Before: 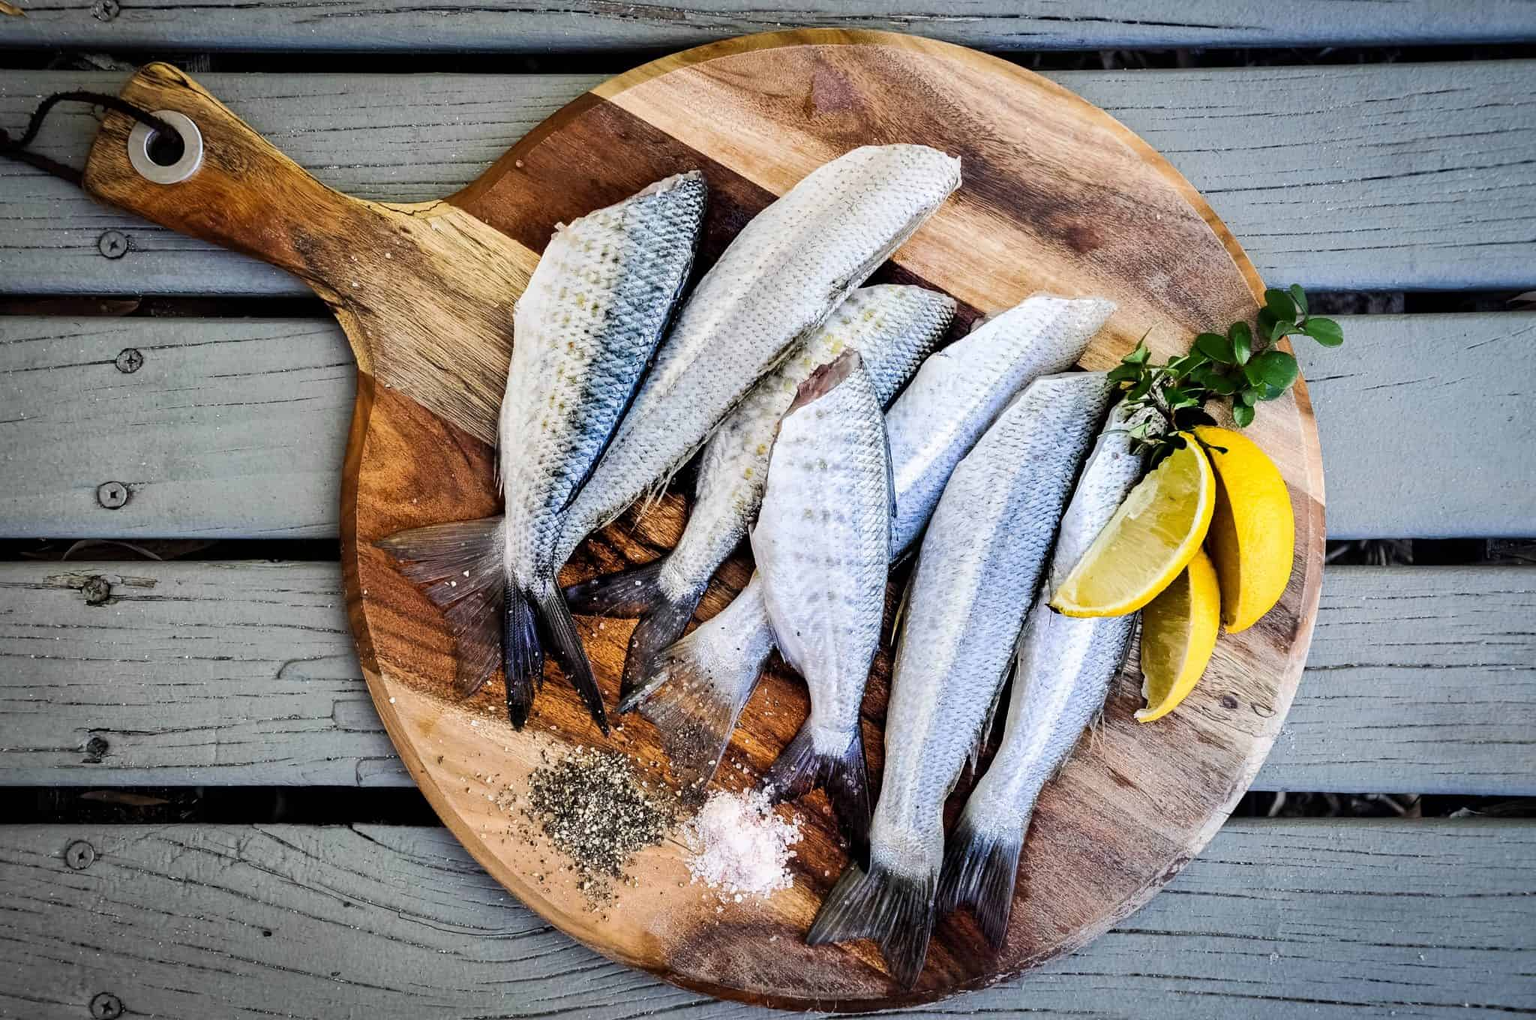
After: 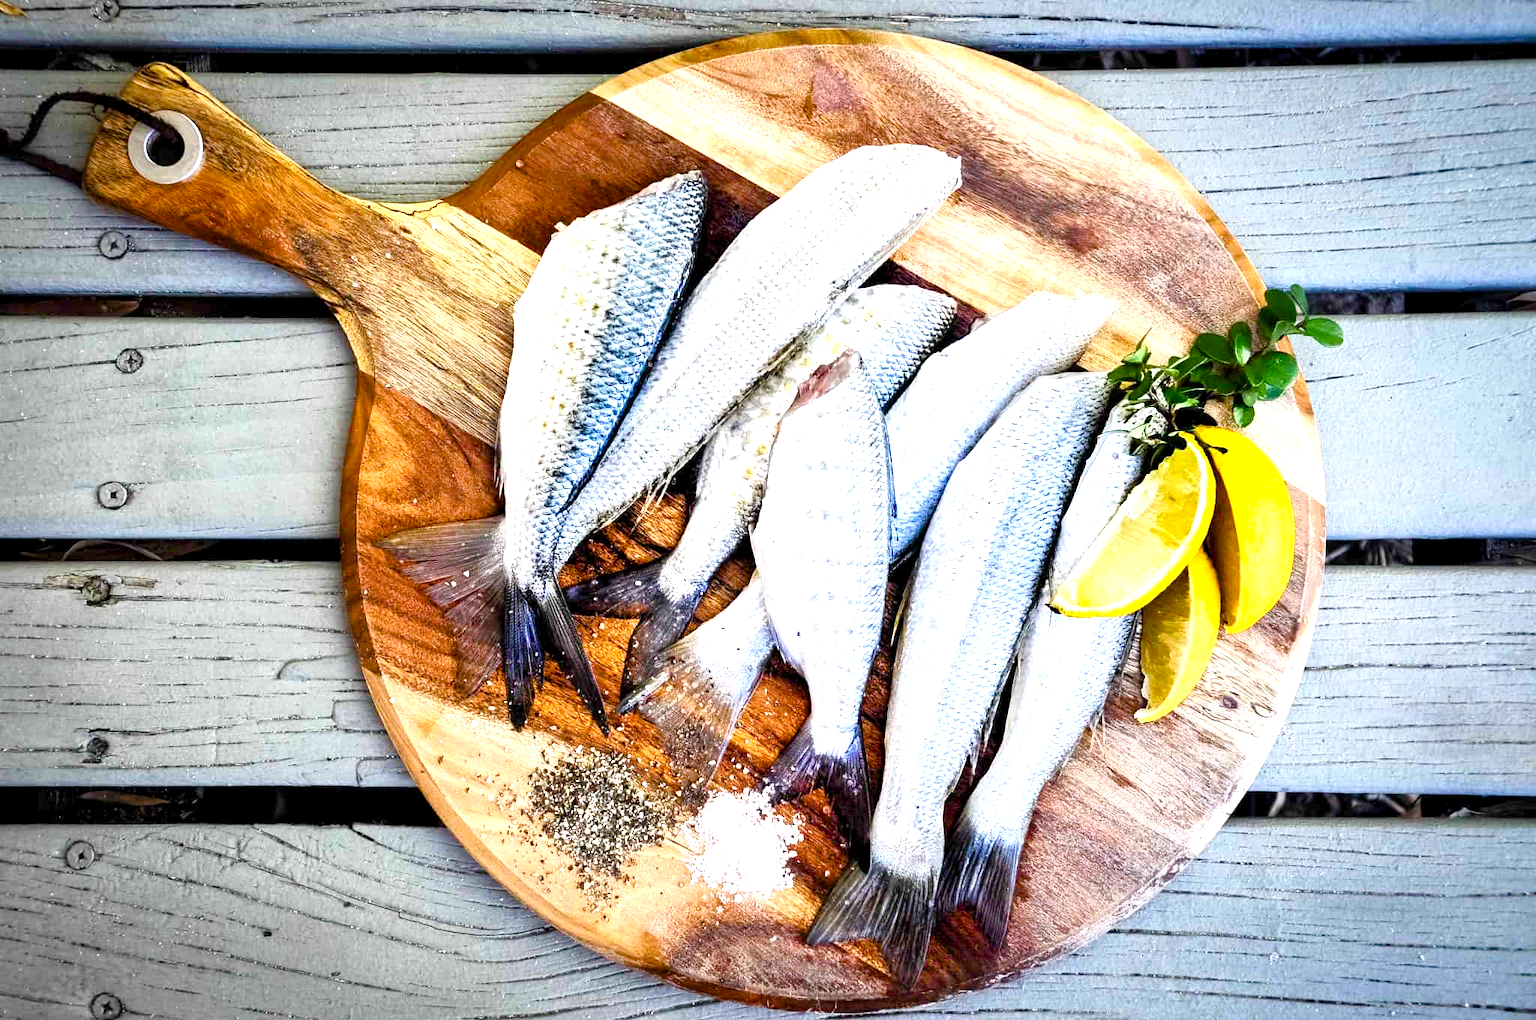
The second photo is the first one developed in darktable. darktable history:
exposure: black level correction 0.001, exposure 1.05 EV, compensate exposure bias true, compensate highlight preservation false
color balance rgb: perceptual saturation grading › global saturation 35%, perceptual saturation grading › highlights -30%, perceptual saturation grading › shadows 35%, perceptual brilliance grading › global brilliance 3%, perceptual brilliance grading › highlights -3%, perceptual brilliance grading › shadows 3%
